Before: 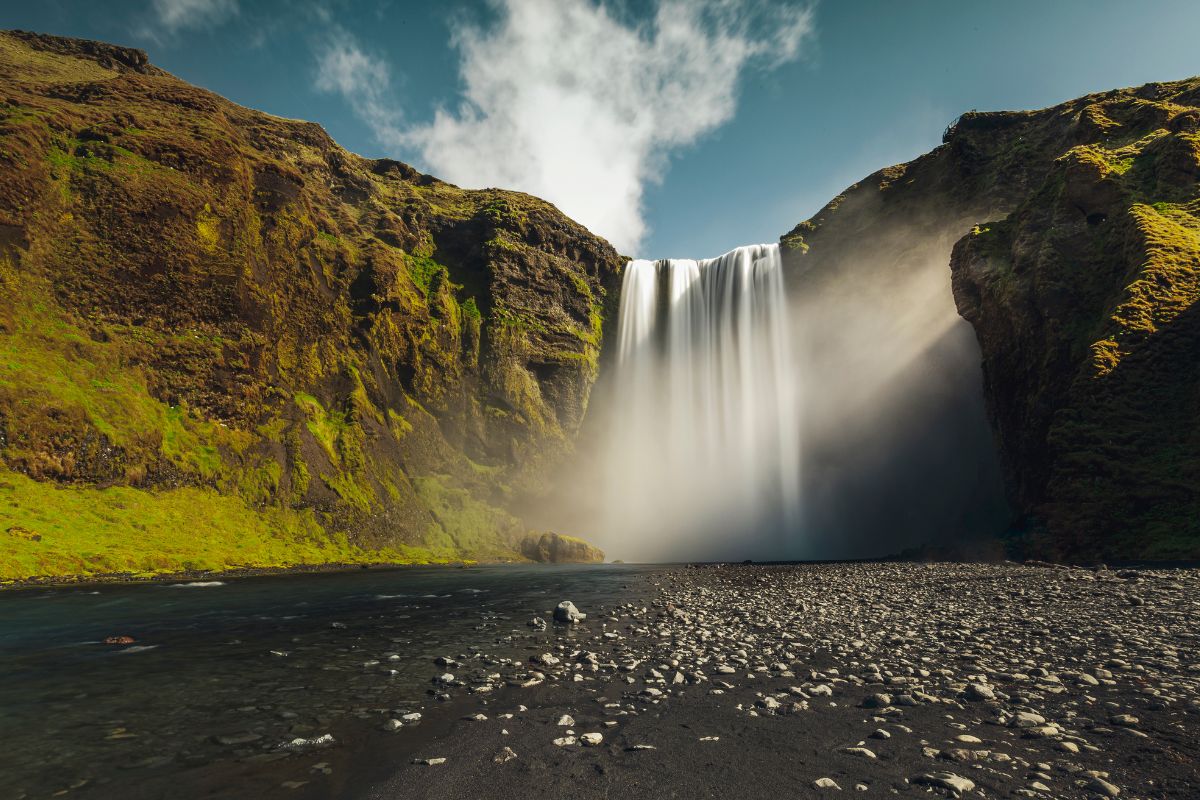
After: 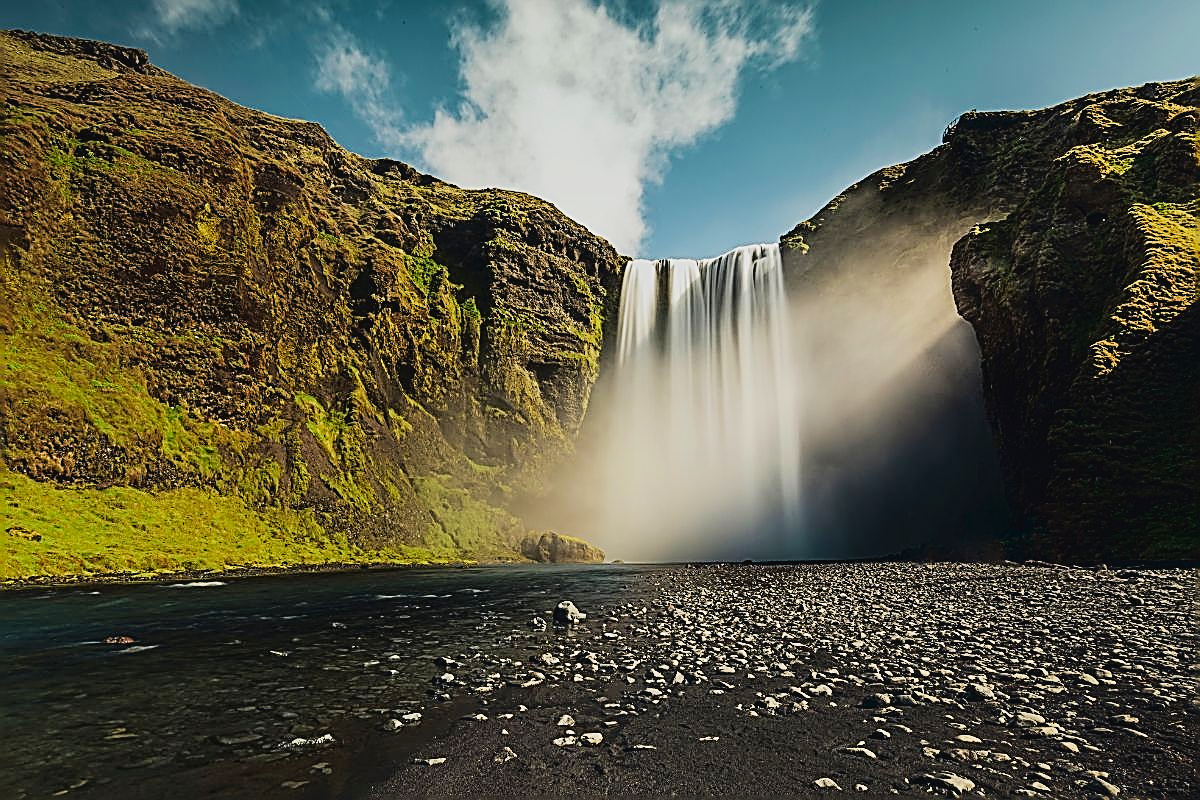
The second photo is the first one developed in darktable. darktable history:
exposure: exposure -0.072 EV, compensate highlight preservation false
tone curve: curves: ch0 [(0, 0.028) (0.138, 0.156) (0.468, 0.516) (0.754, 0.823) (1, 1)], color space Lab, linked channels, preserve colors none
velvia: on, module defaults
tone equalizer: -8 EV 0.06 EV, smoothing diameter 25%, edges refinement/feathering 10, preserve details guided filter
sharpen: amount 2
filmic rgb: black relative exposure -7.65 EV, white relative exposure 4.56 EV, hardness 3.61
color correction: highlights a* 0.003, highlights b* -0.283
